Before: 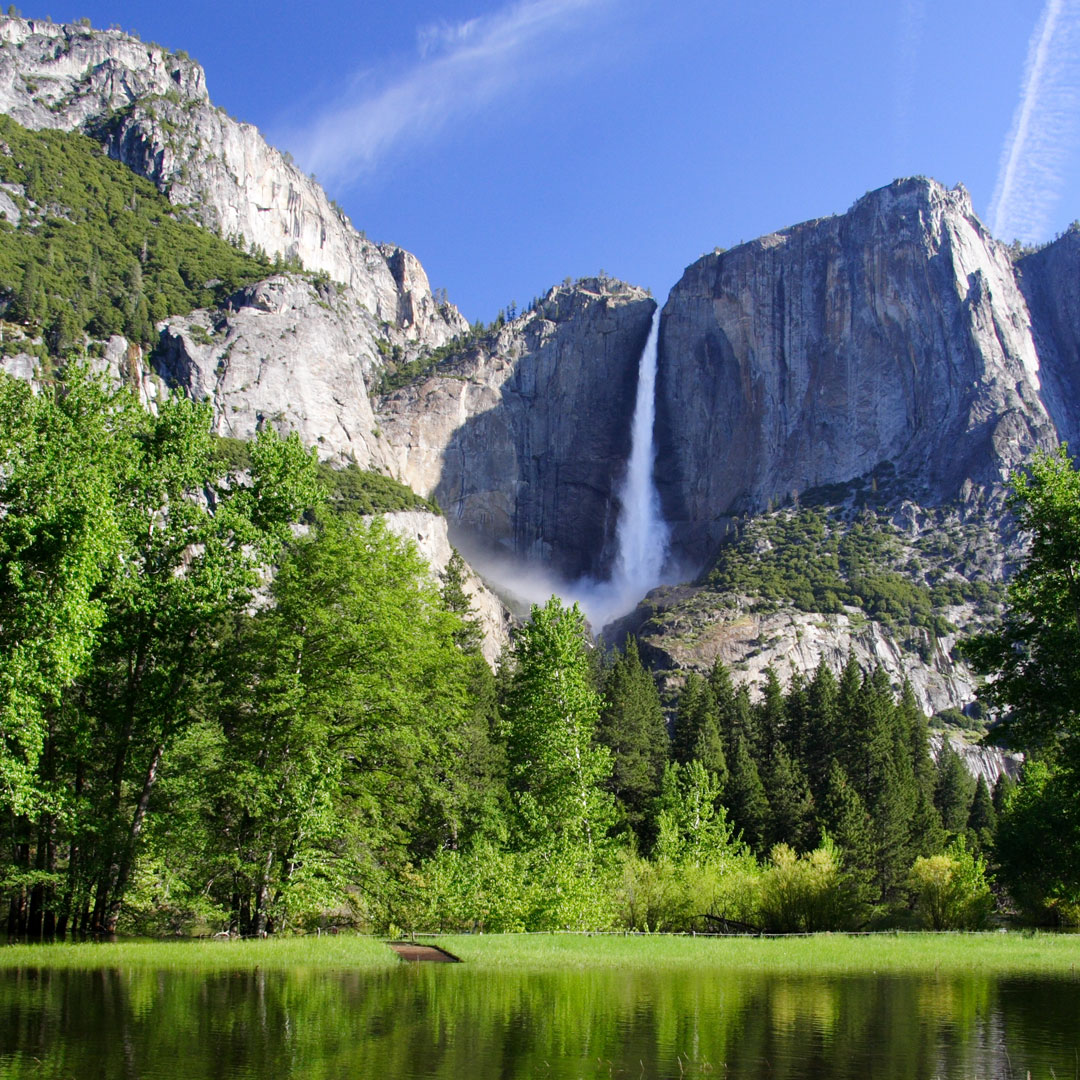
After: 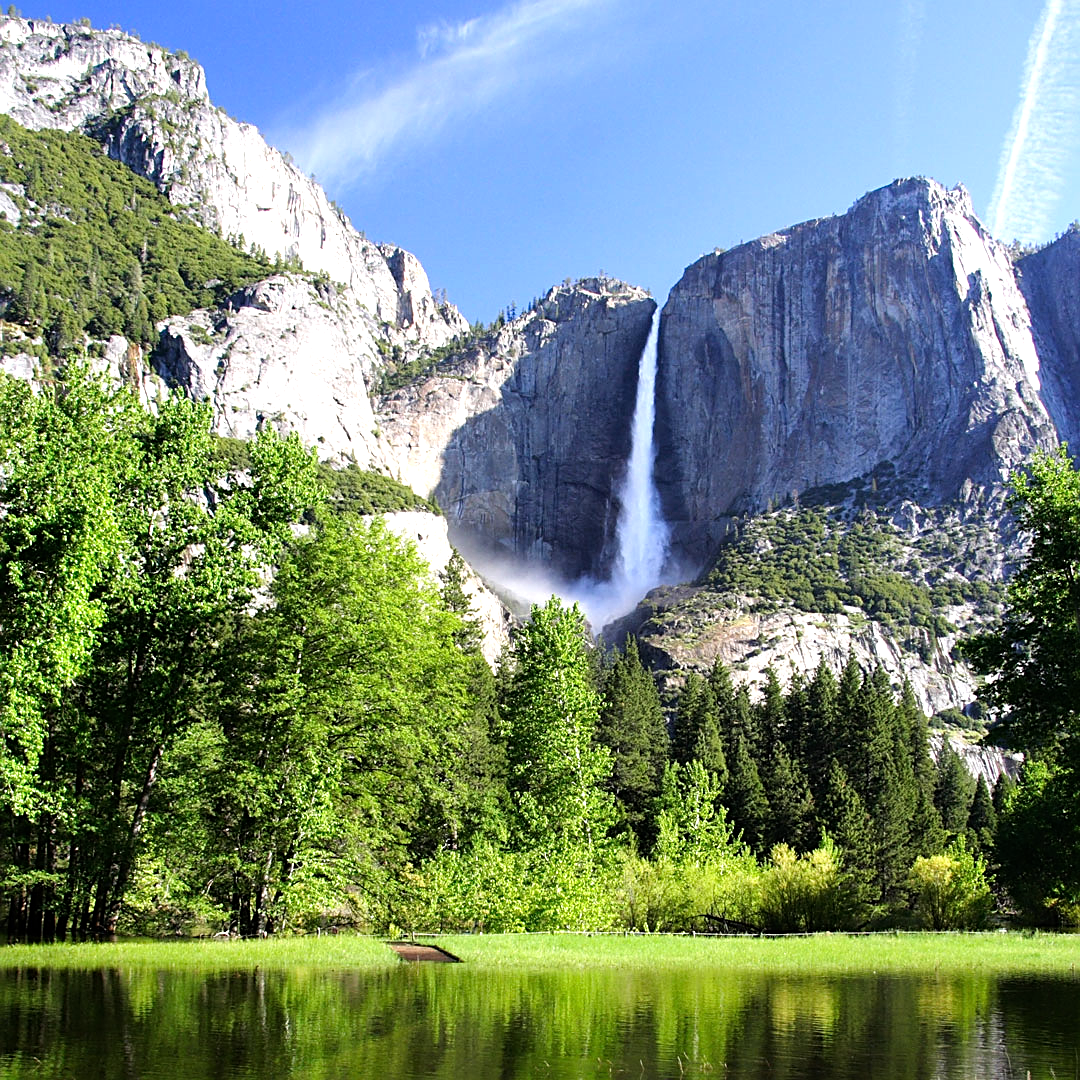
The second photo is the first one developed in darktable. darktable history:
tone equalizer: -8 EV -0.712 EV, -7 EV -0.682 EV, -6 EV -0.565 EV, -5 EV -0.364 EV, -3 EV 0.374 EV, -2 EV 0.6 EV, -1 EV 0.681 EV, +0 EV 0.732 EV
sharpen: on, module defaults
